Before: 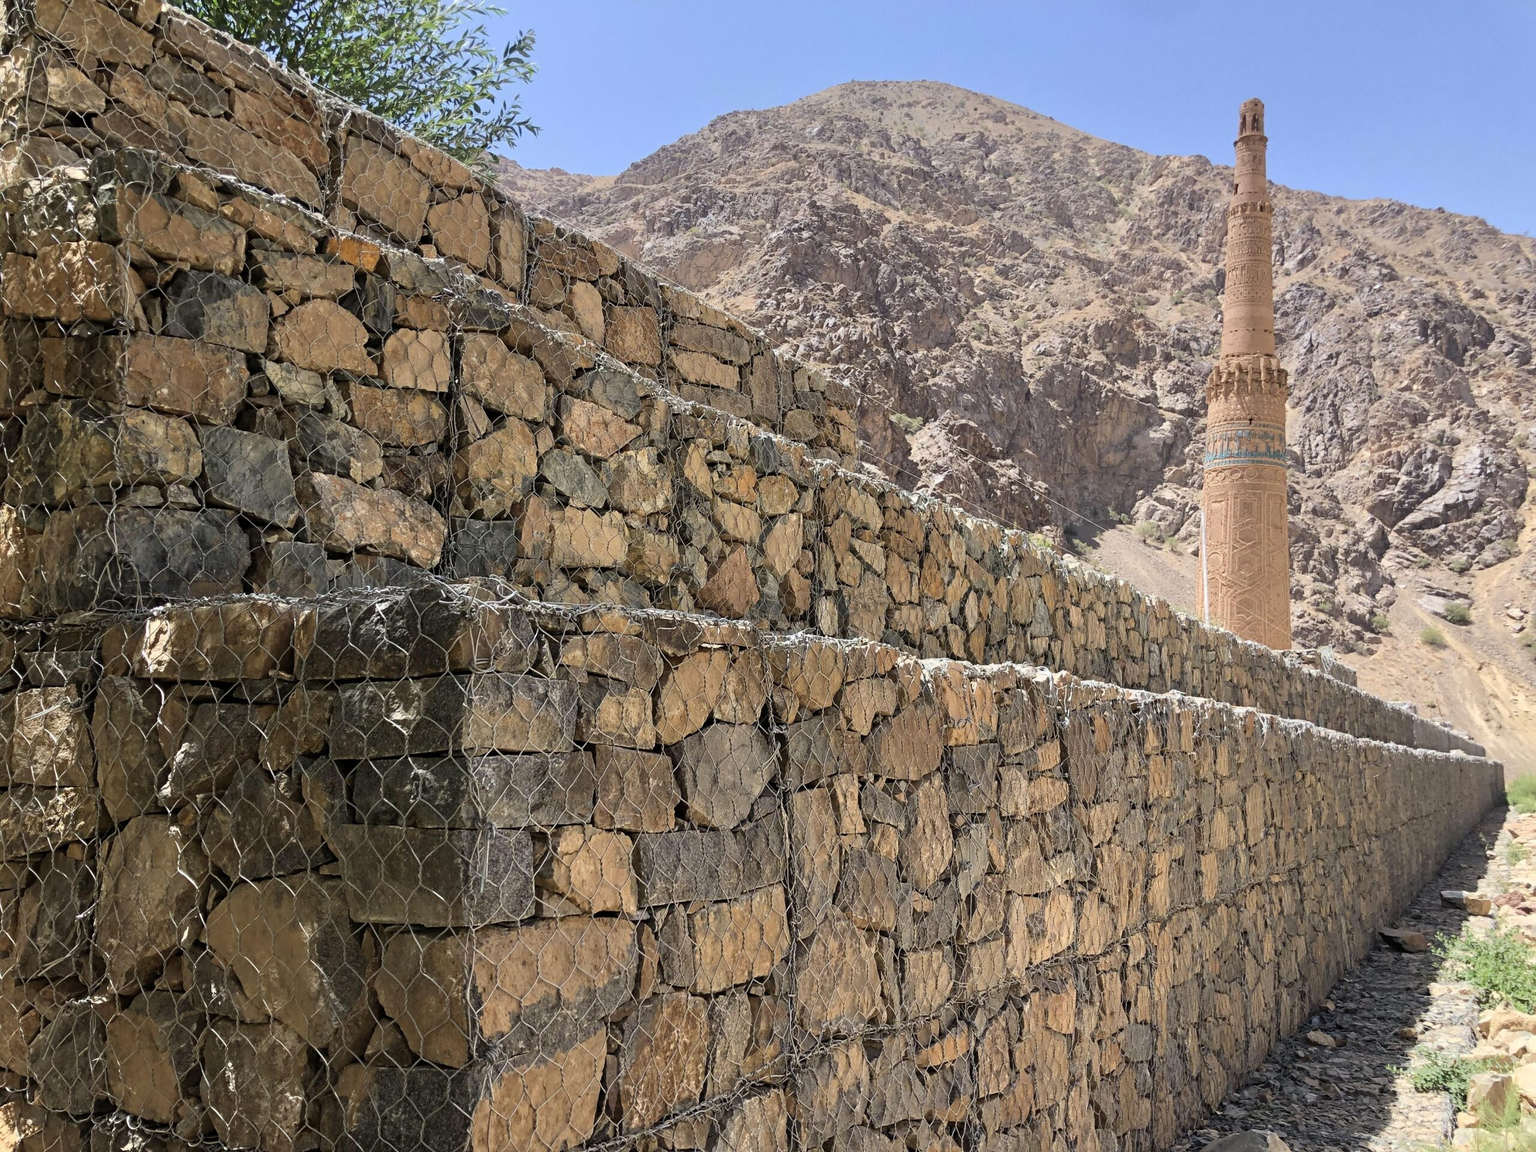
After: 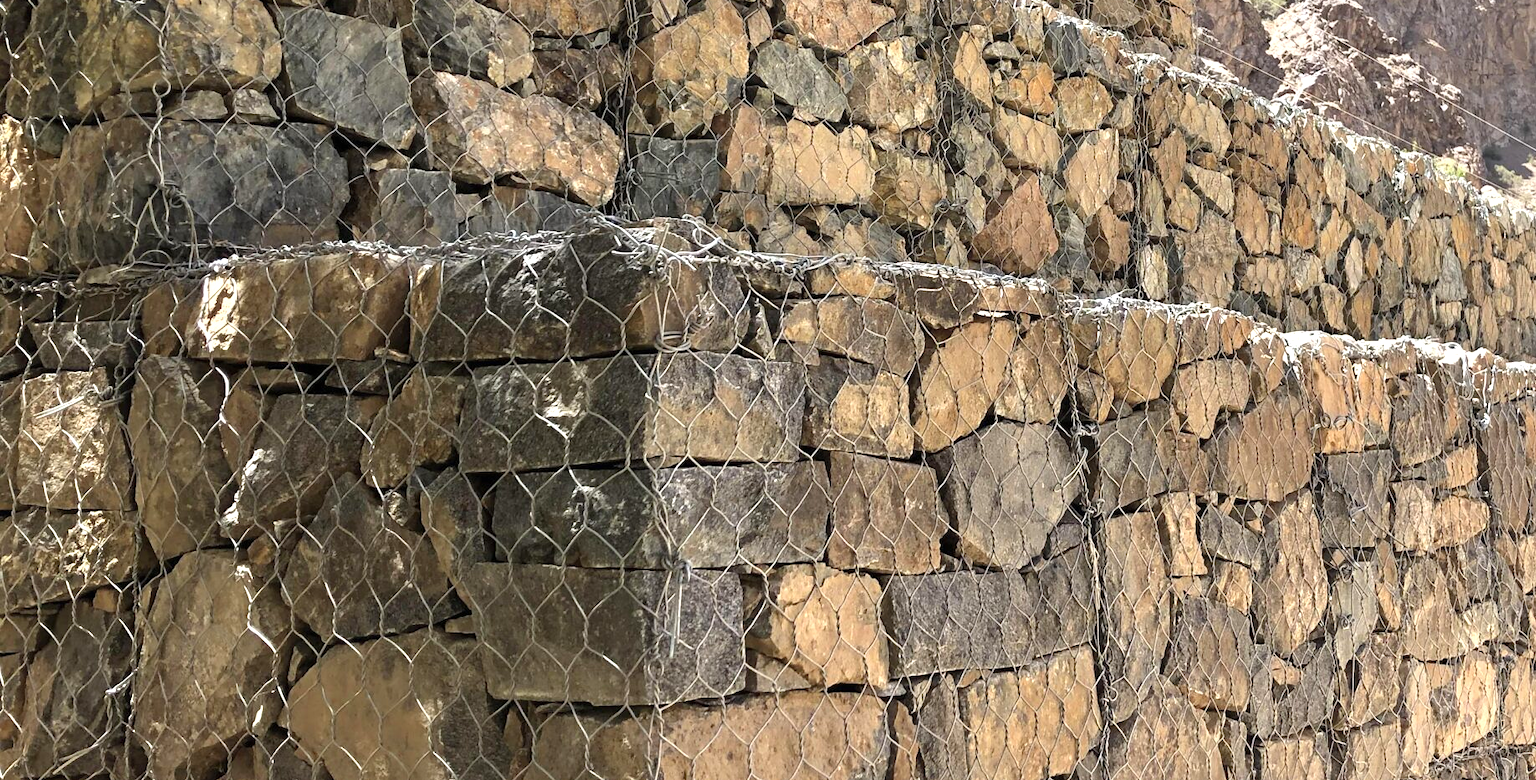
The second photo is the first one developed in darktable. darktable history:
exposure: black level correction 0, exposure 0.698 EV, compensate exposure bias true, compensate highlight preservation false
crop: top 36.515%, right 28.227%, bottom 14.829%
shadows and highlights: shadows 25.21, highlights -25.28
